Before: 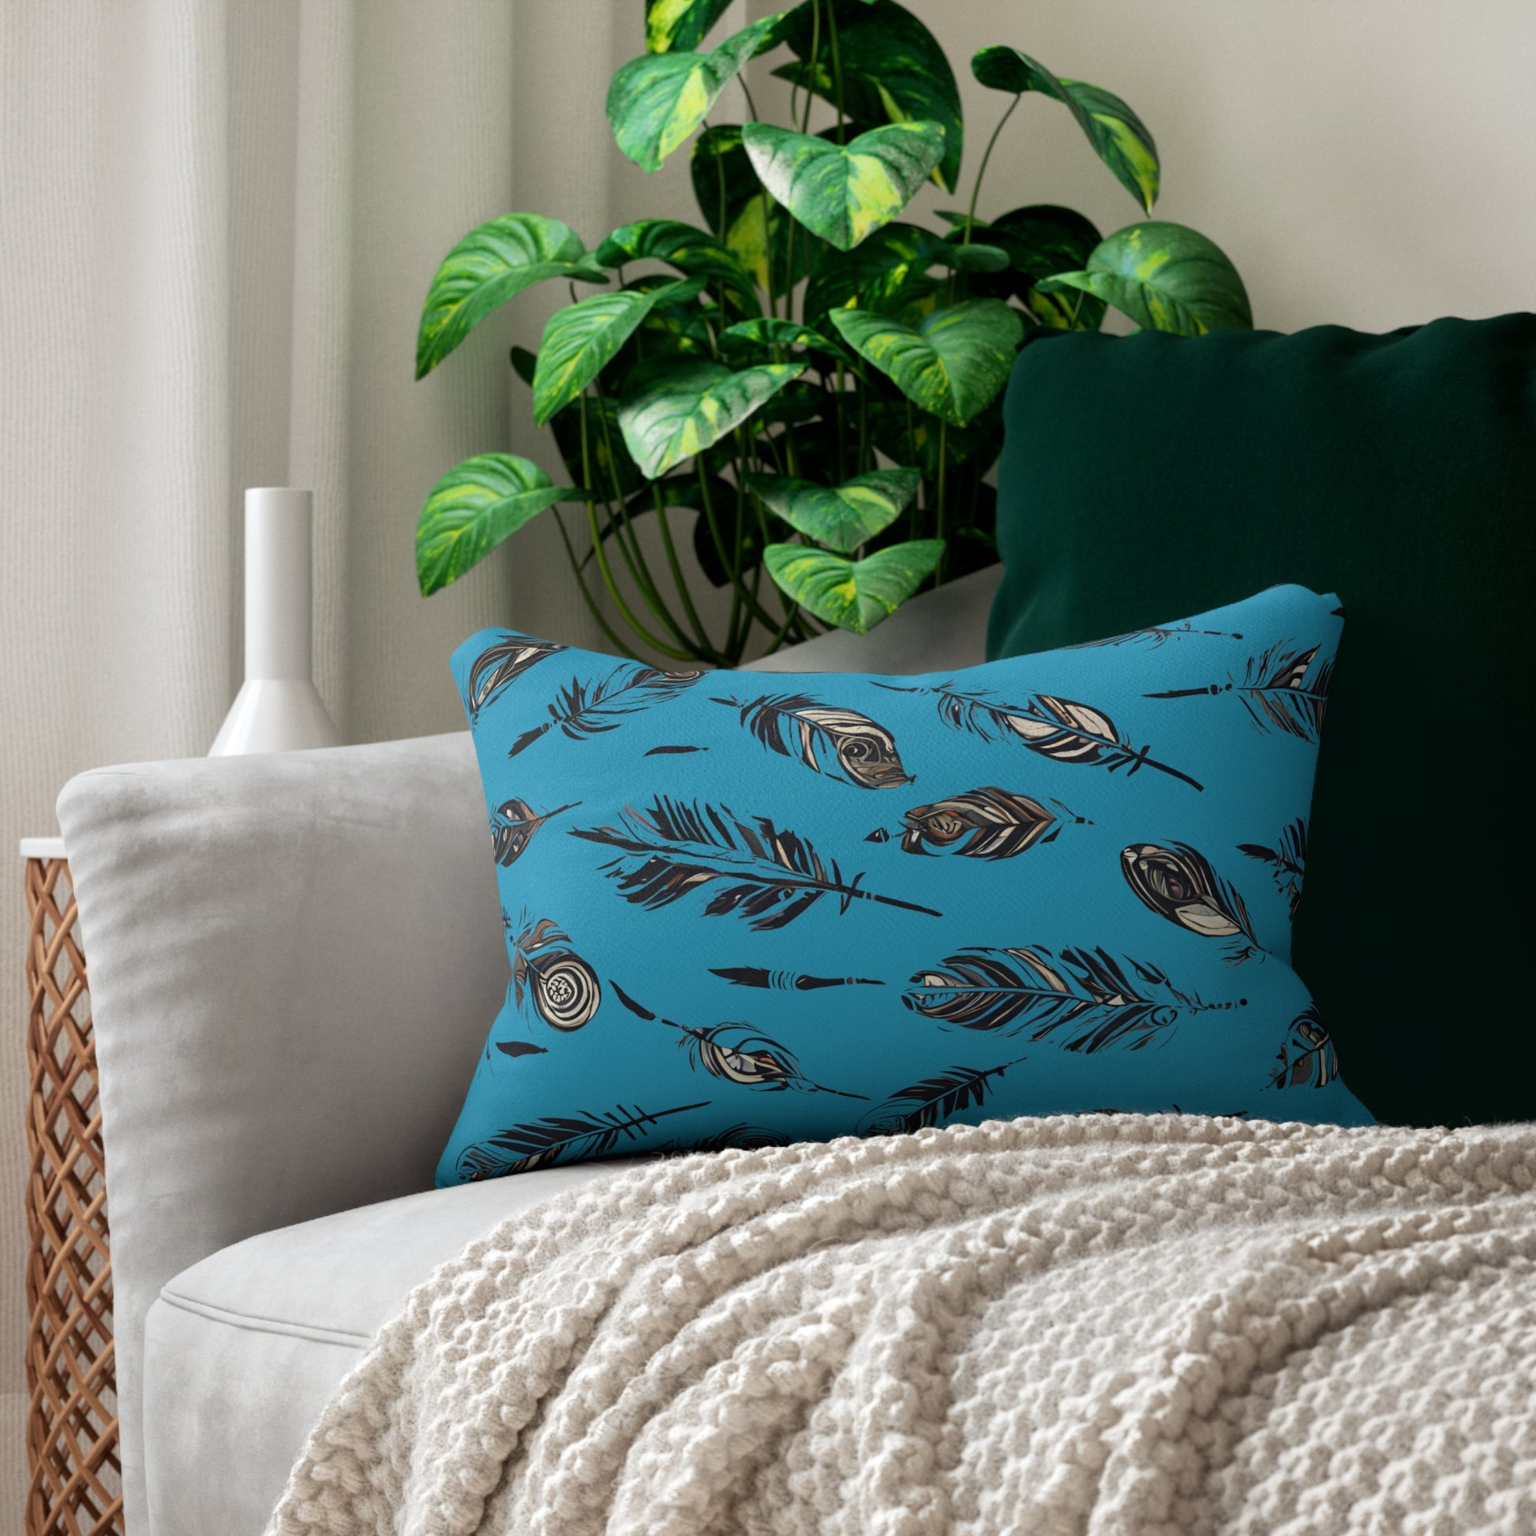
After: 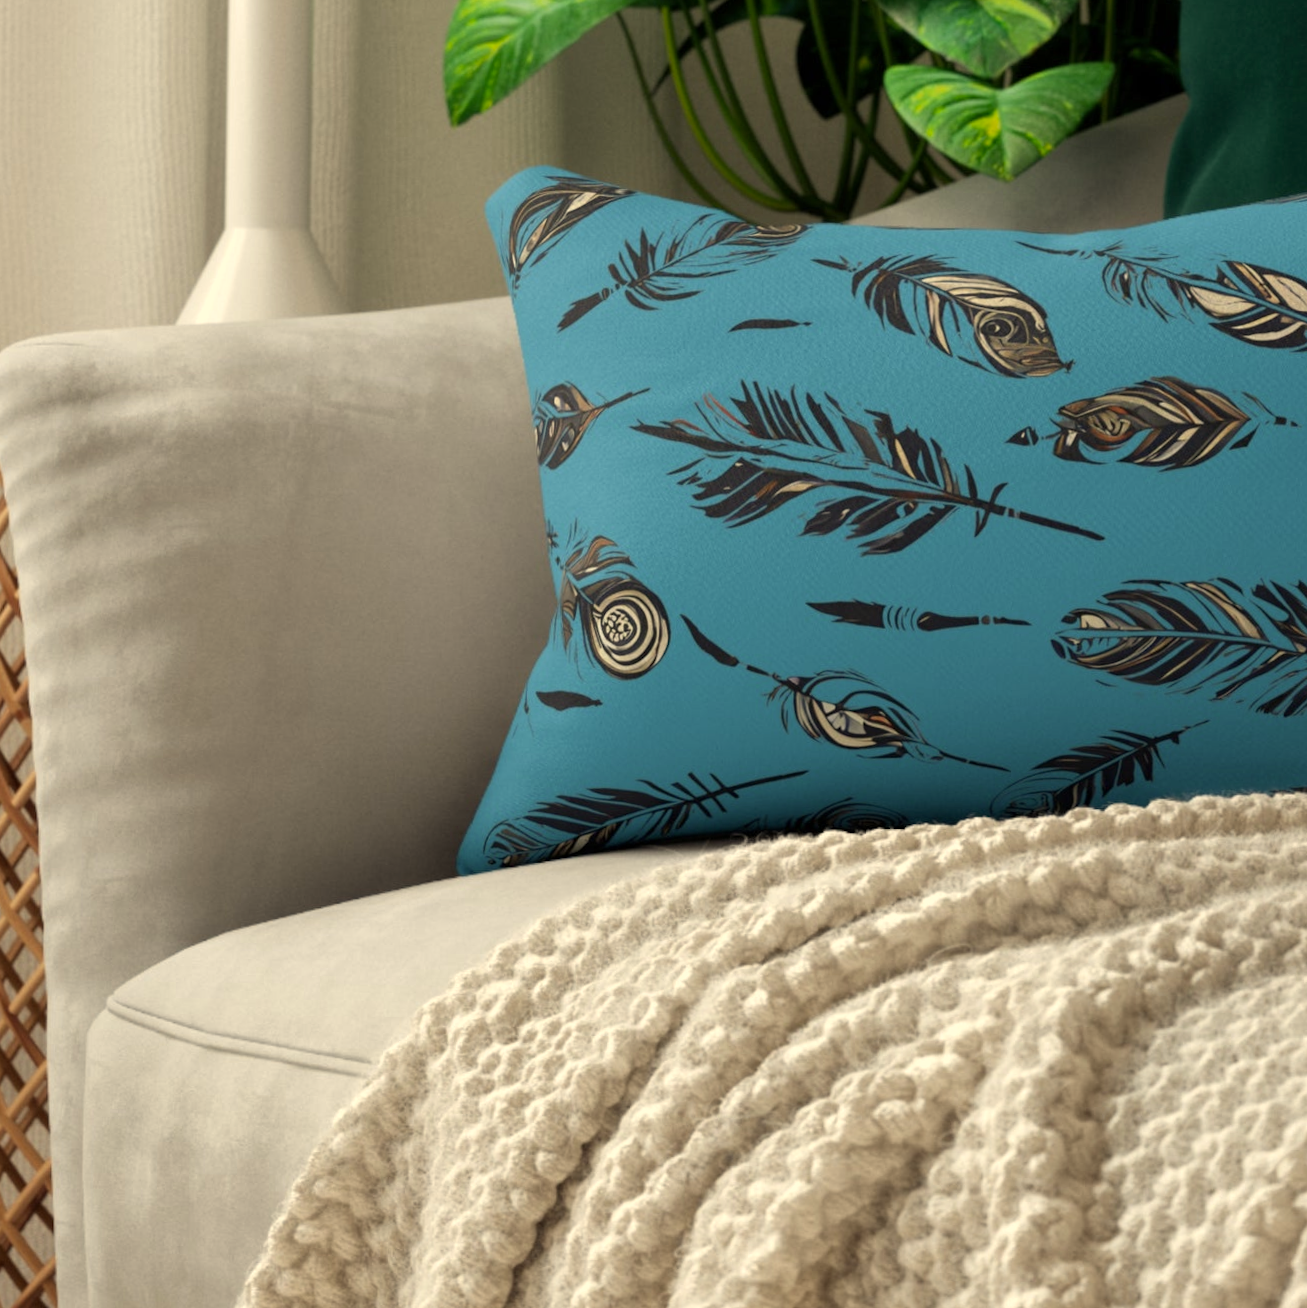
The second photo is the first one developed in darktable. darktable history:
shadows and highlights: shadows 25, highlights -25
crop and rotate: angle -0.82°, left 3.85%, top 31.828%, right 27.992%
color correction: highlights a* 1.39, highlights b* 17.83
